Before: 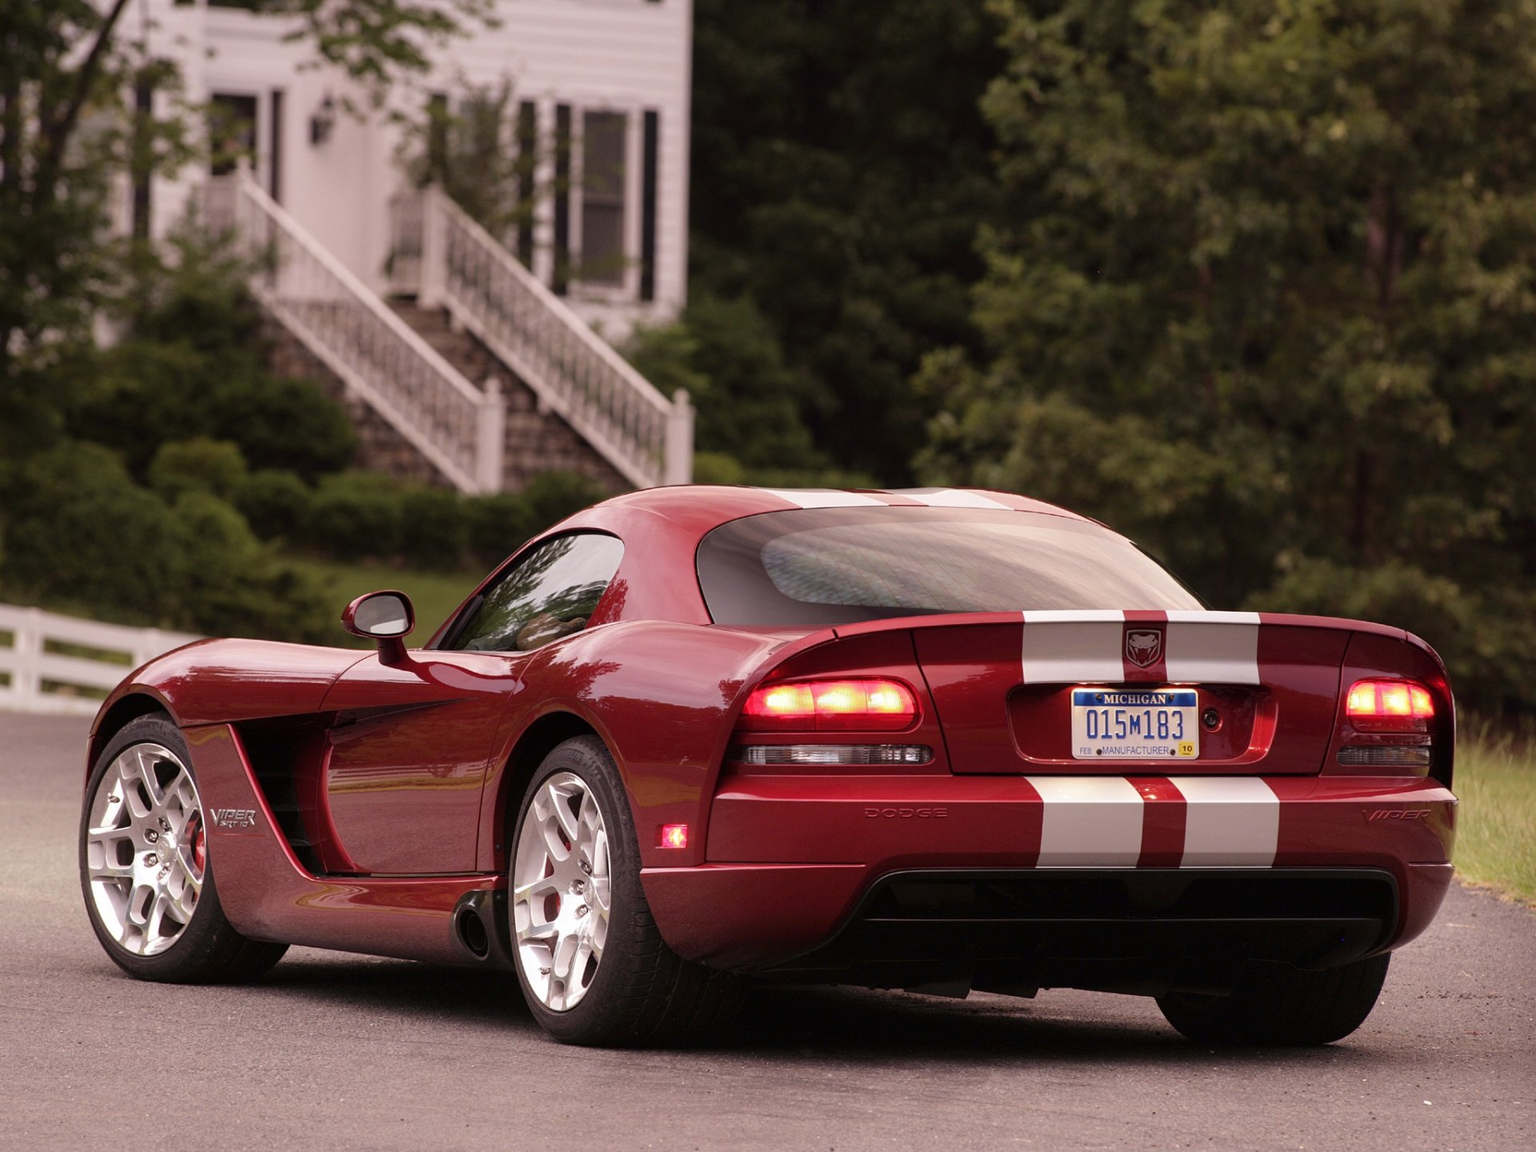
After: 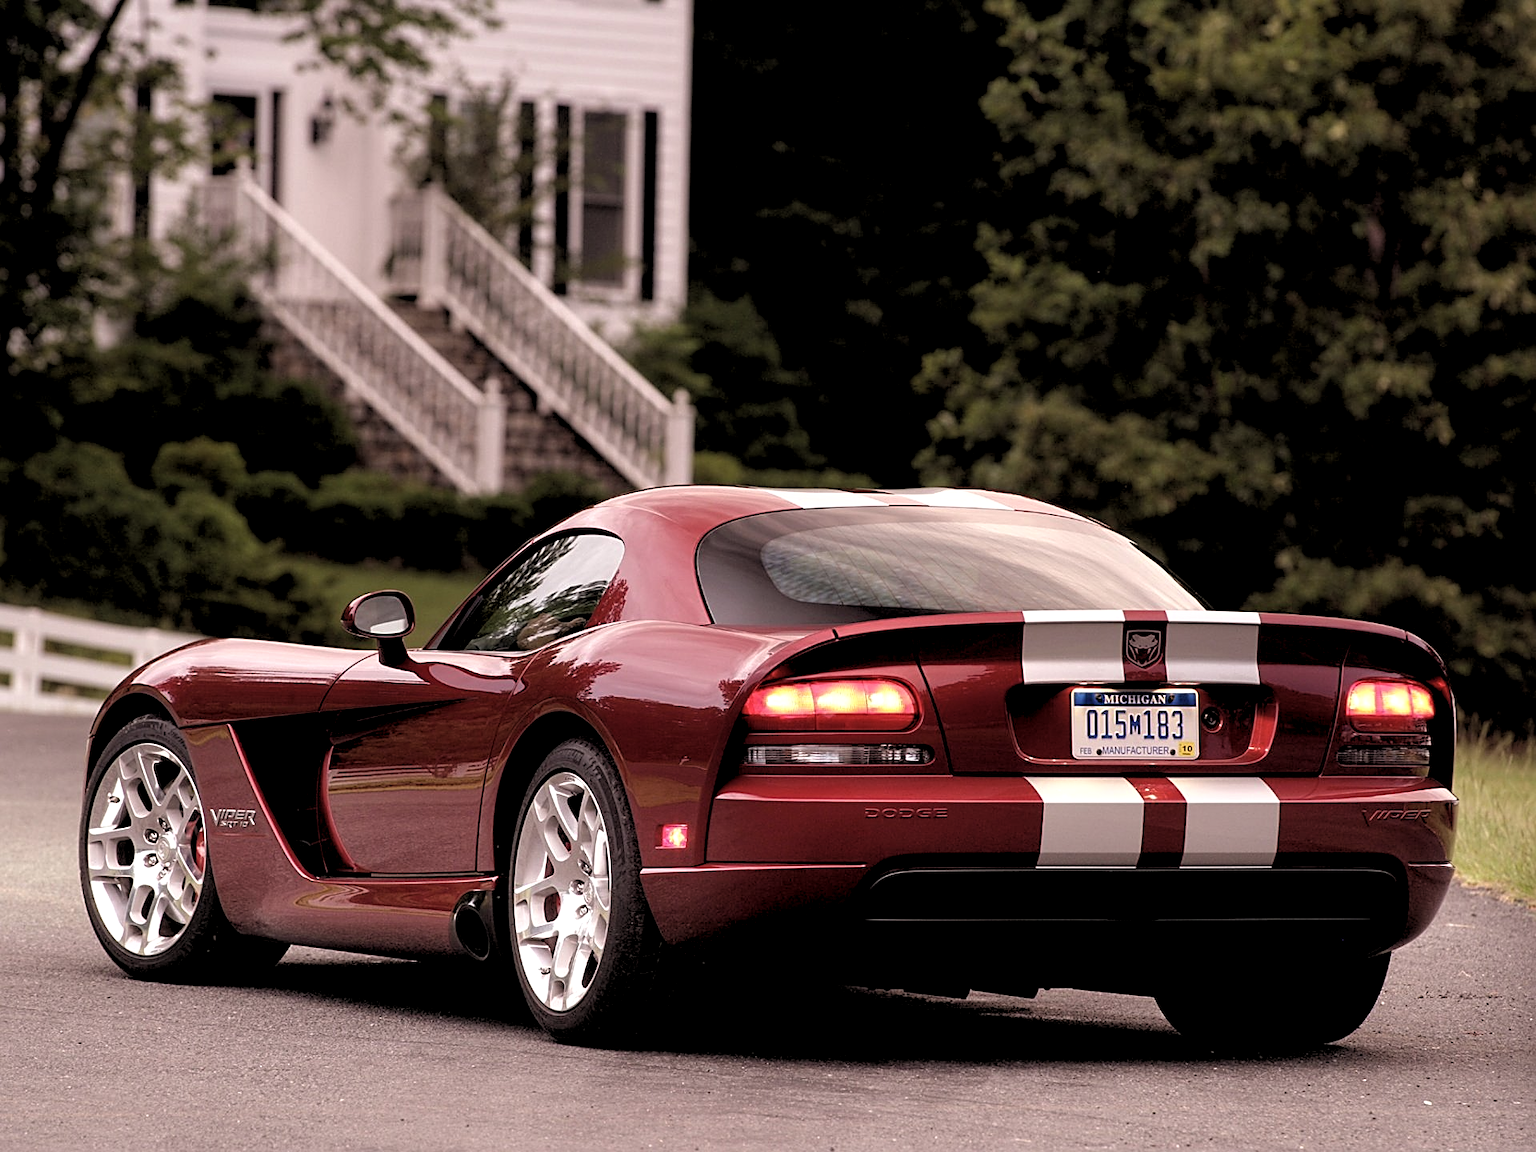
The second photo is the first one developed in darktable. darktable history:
color zones: curves: ch1 [(0, 0.469) (0.01, 0.469) (0.12, 0.446) (0.248, 0.469) (0.5, 0.5) (0.748, 0.5) (0.99, 0.469) (1, 0.469)]
exposure: exposure 0.127 EV, compensate exposure bias true, compensate highlight preservation false
base curve: curves: ch0 [(0.017, 0) (0.425, 0.441) (0.844, 0.933) (1, 1)]
local contrast: highlights 103%, shadows 98%, detail 120%, midtone range 0.2
sharpen: amount 0.567
